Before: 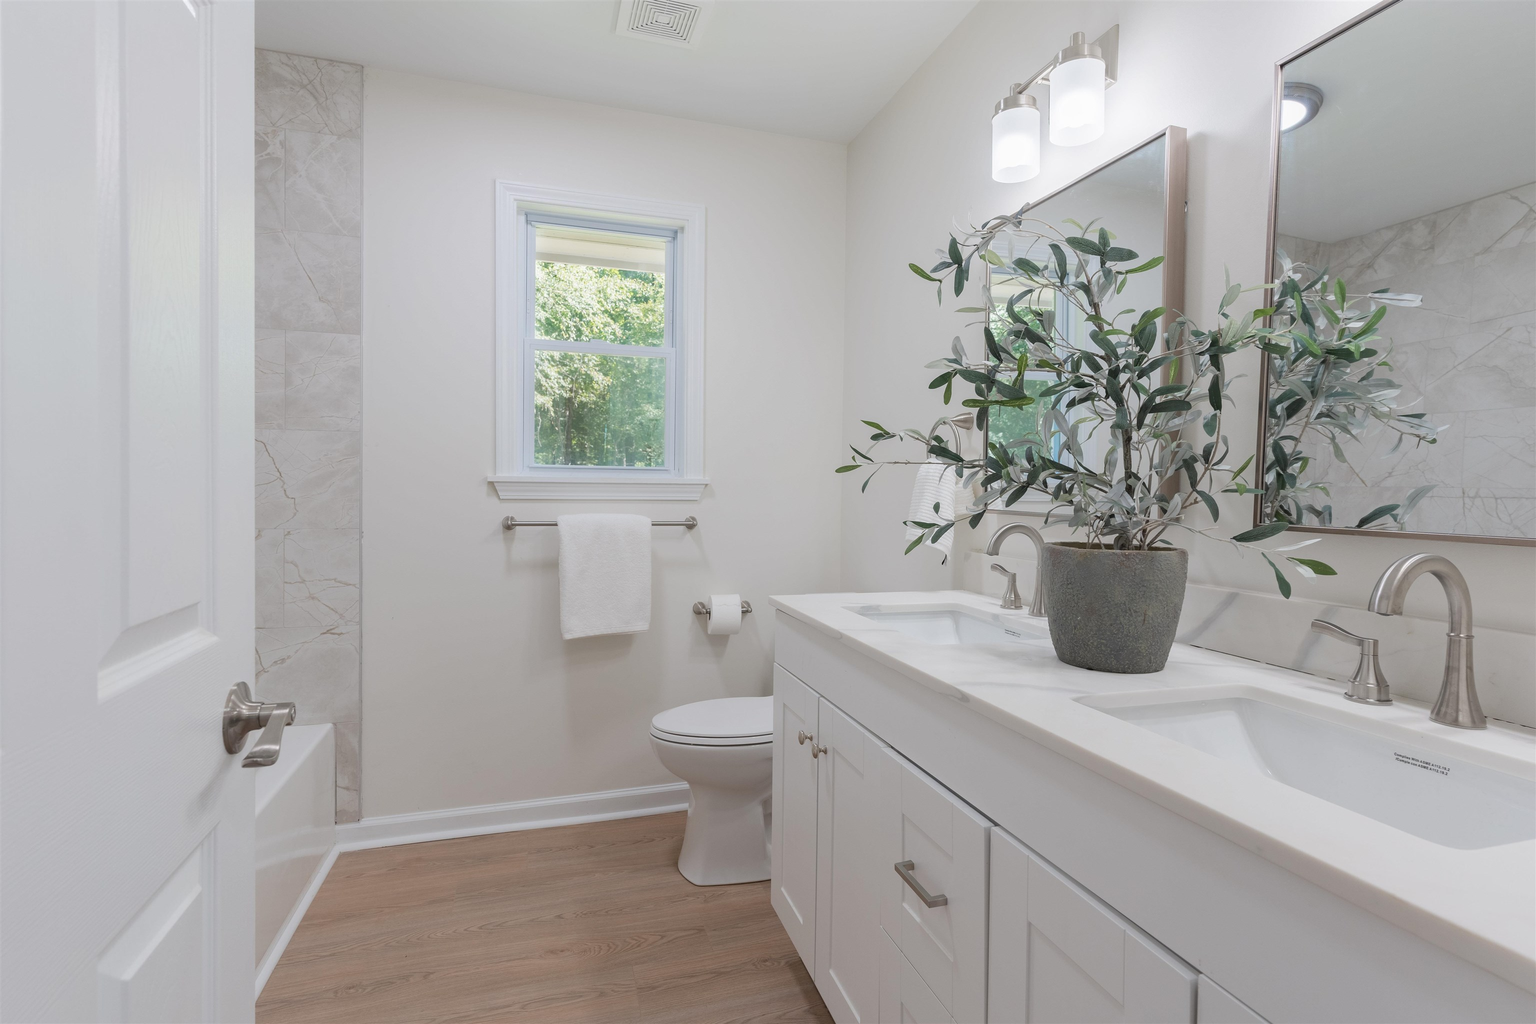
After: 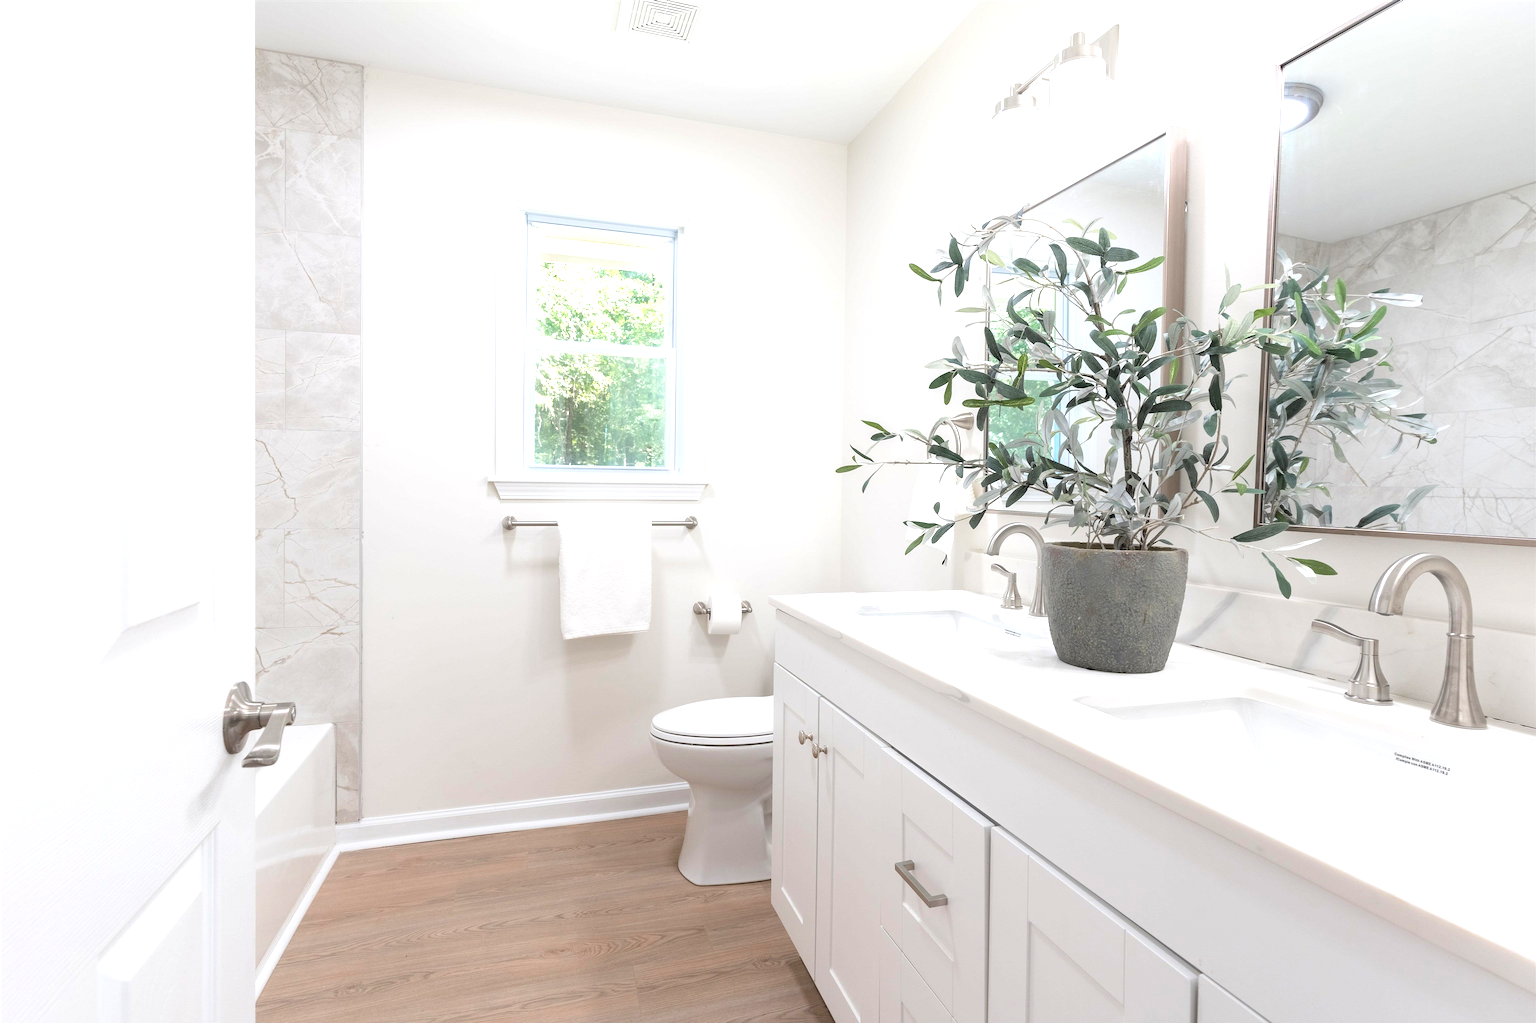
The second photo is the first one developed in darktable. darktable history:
tone equalizer: -8 EV -1.11 EV, -7 EV -0.98 EV, -6 EV -0.831 EV, -5 EV -0.582 EV, -3 EV 0.575 EV, -2 EV 0.869 EV, -1 EV 0.99 EV, +0 EV 1.06 EV
